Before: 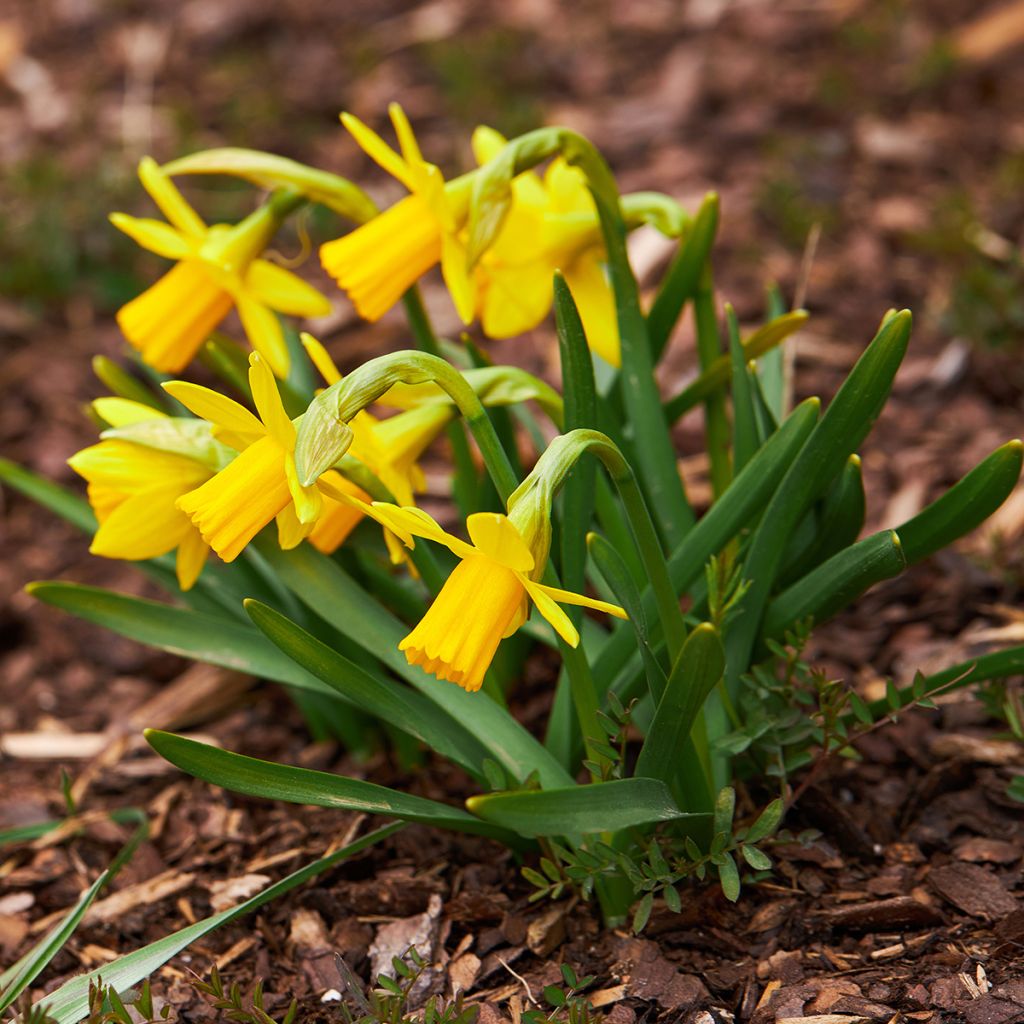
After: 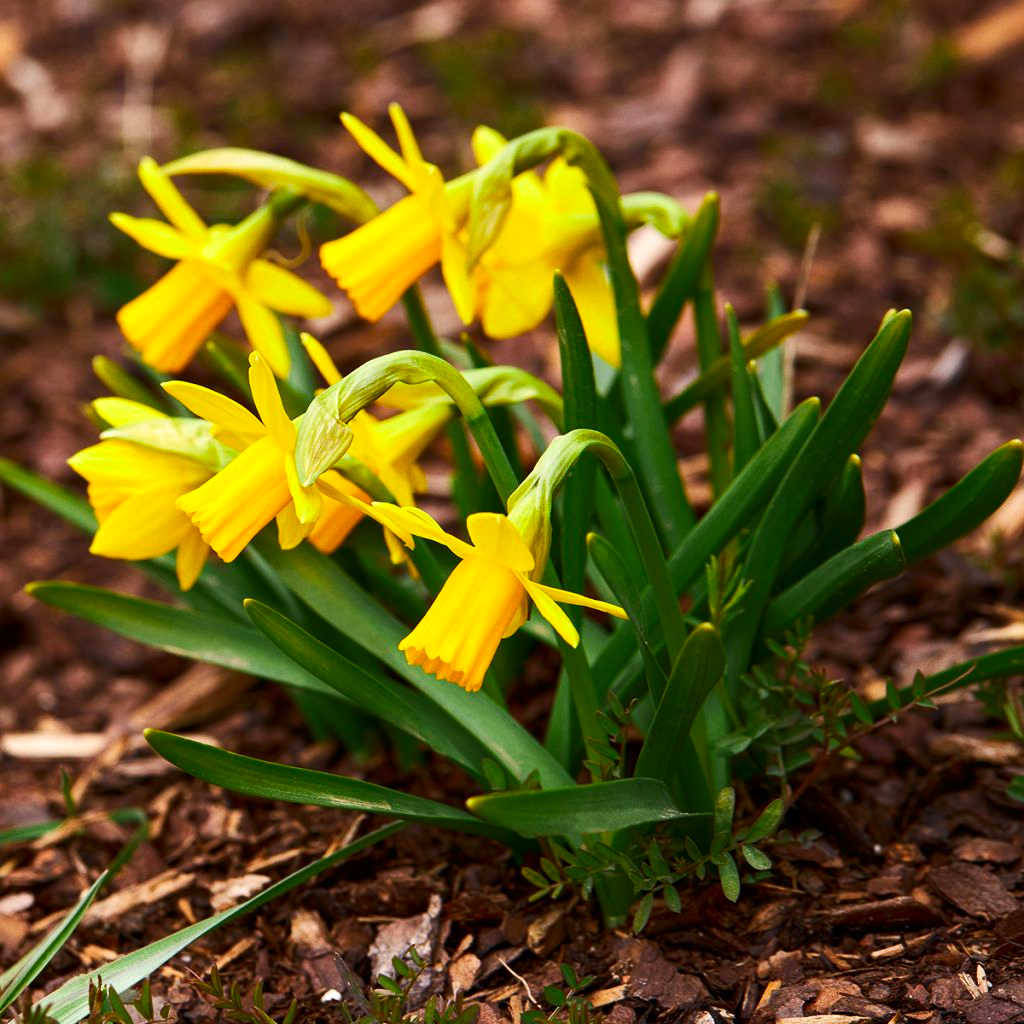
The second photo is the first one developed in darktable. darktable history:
exposure: compensate highlight preservation false
contrast brightness saturation: contrast 0.129, brightness -0.059, saturation 0.152
levels: levels [0, 0.476, 0.951]
